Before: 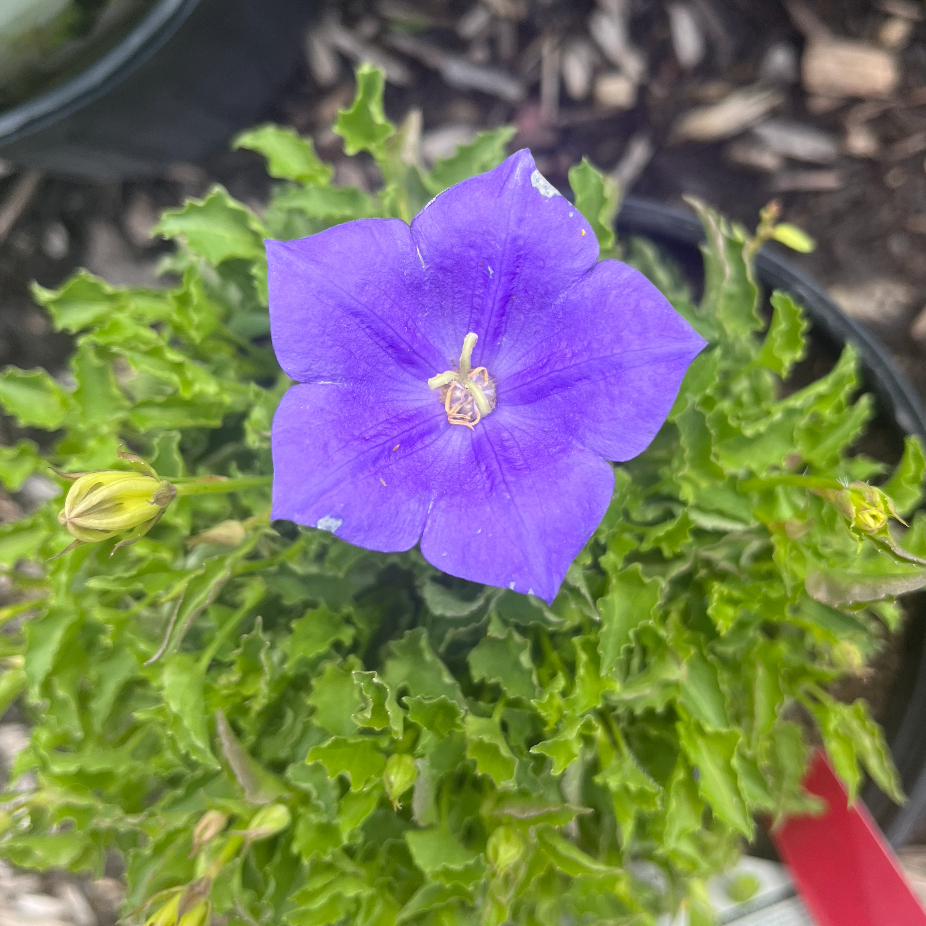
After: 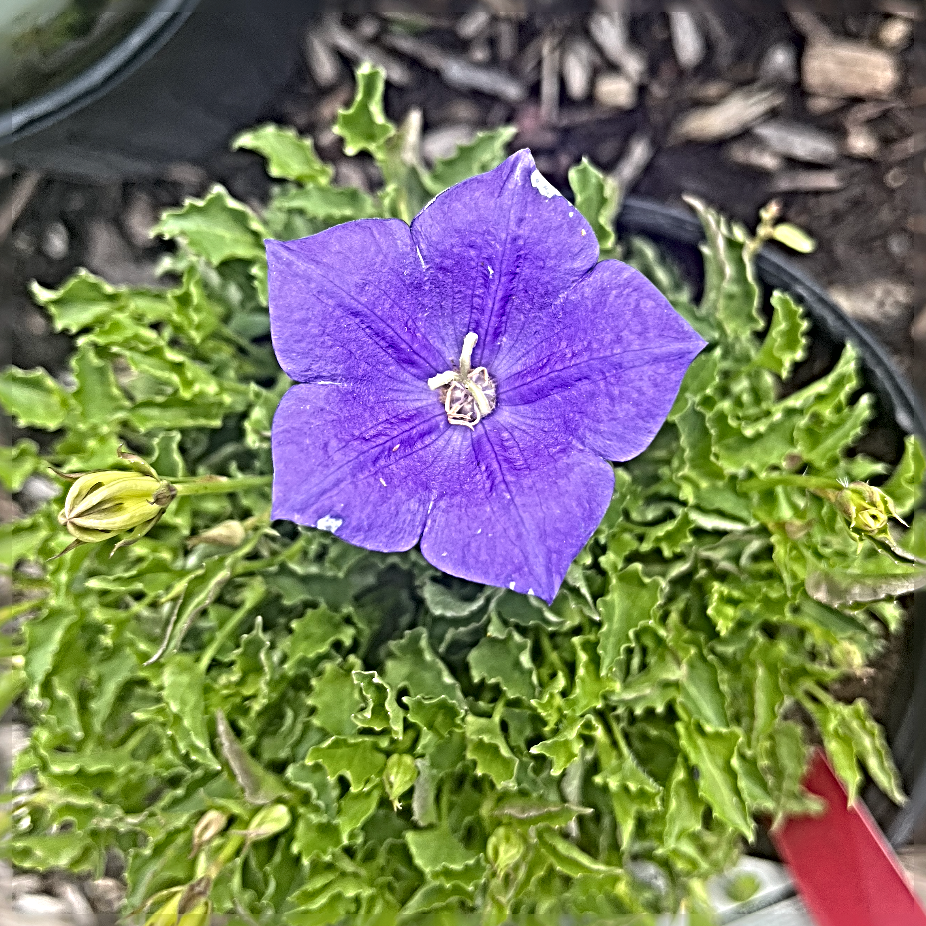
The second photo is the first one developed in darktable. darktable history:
contrast brightness saturation: saturation -0.057
sharpen: radius 6.268, amount 1.816, threshold 0.111
